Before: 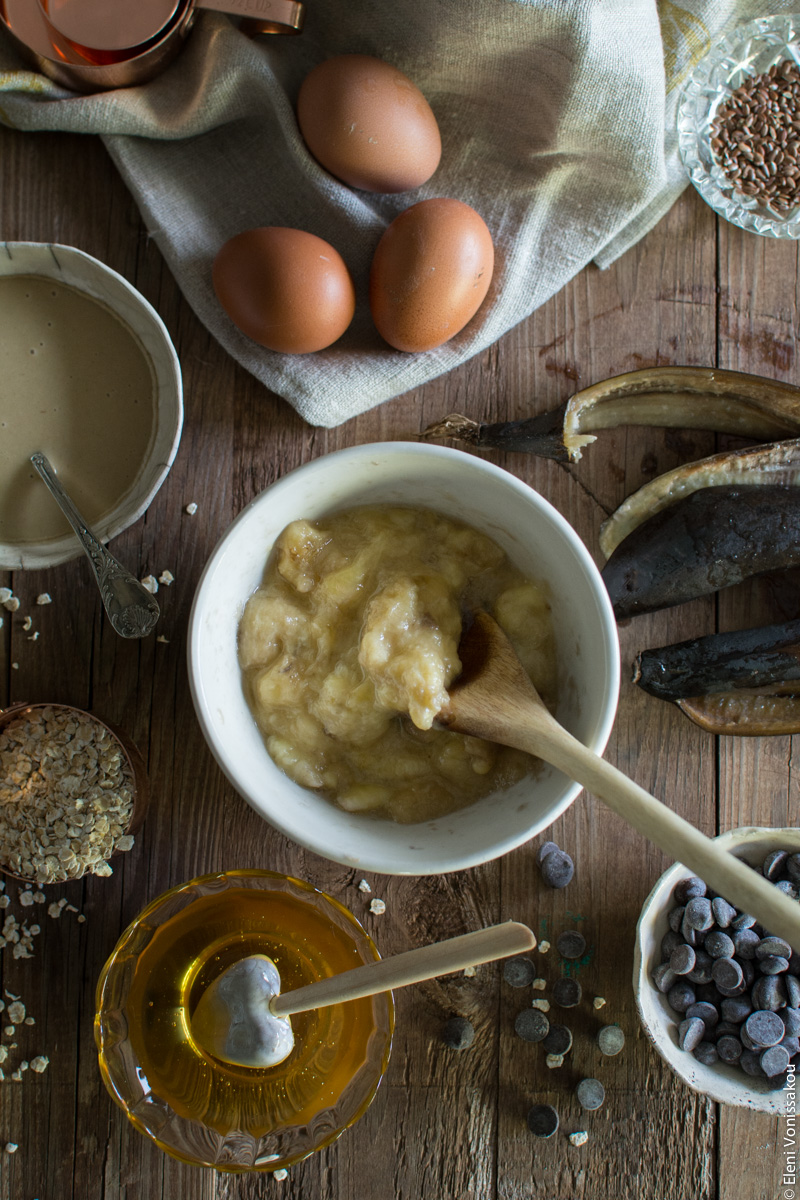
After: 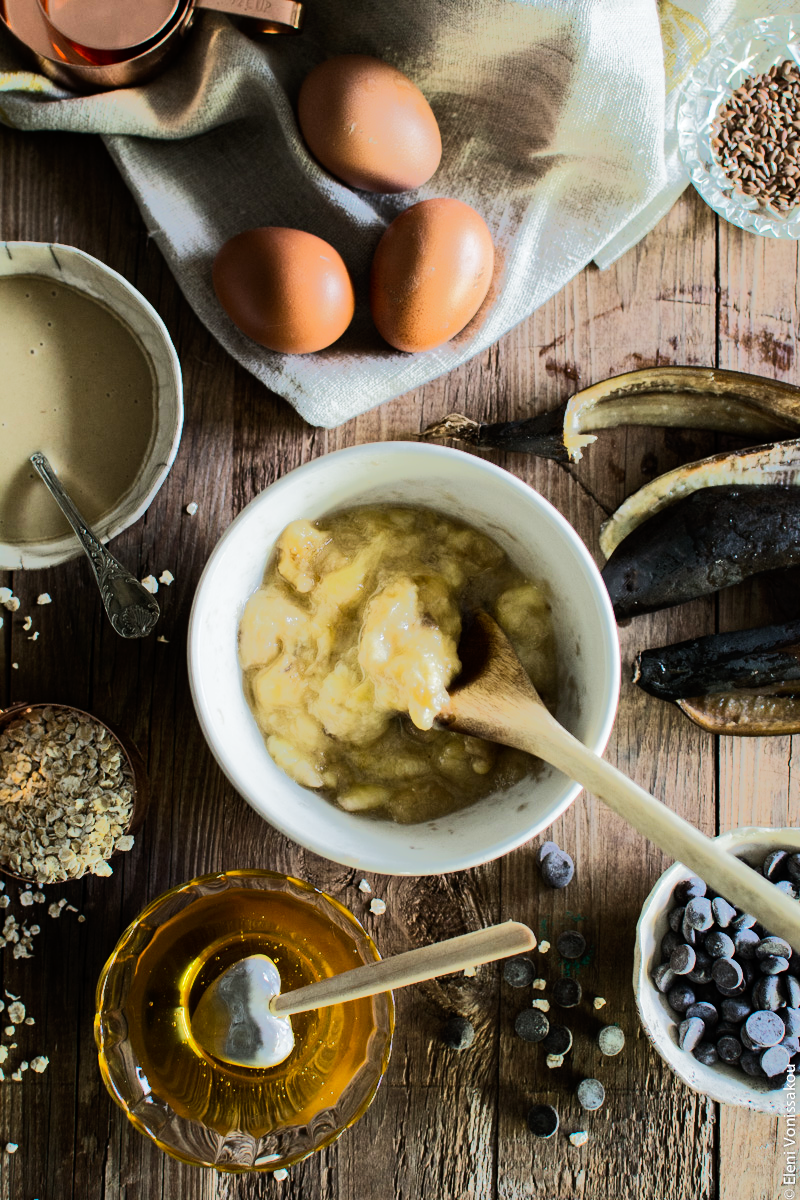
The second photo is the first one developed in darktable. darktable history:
tone curve: curves: ch0 [(0, 0) (0.051, 0.03) (0.096, 0.071) (0.243, 0.246) (0.461, 0.515) (0.605, 0.692) (0.761, 0.85) (0.881, 0.933) (1, 0.984)]; ch1 [(0, 0) (0.1, 0.038) (0.318, 0.243) (0.431, 0.384) (0.488, 0.475) (0.499, 0.499) (0.534, 0.546) (0.567, 0.592) (0.601, 0.632) (0.734, 0.809) (1, 1)]; ch2 [(0, 0) (0.297, 0.257) (0.414, 0.379) (0.453, 0.45) (0.479, 0.483) (0.504, 0.499) (0.52, 0.519) (0.541, 0.554) (0.614, 0.652) (0.817, 0.874) (1, 1)], preserve colors none
tone equalizer: -8 EV -0.529 EV, -7 EV -0.34 EV, -6 EV -0.099 EV, -5 EV 0.381 EV, -4 EV 0.979 EV, -3 EV 0.819 EV, -2 EV -0.011 EV, -1 EV 0.128 EV, +0 EV -0.013 EV, edges refinement/feathering 500, mask exposure compensation -1.57 EV, preserve details no
levels: black 0.025%, levels [0, 0.51, 1]
